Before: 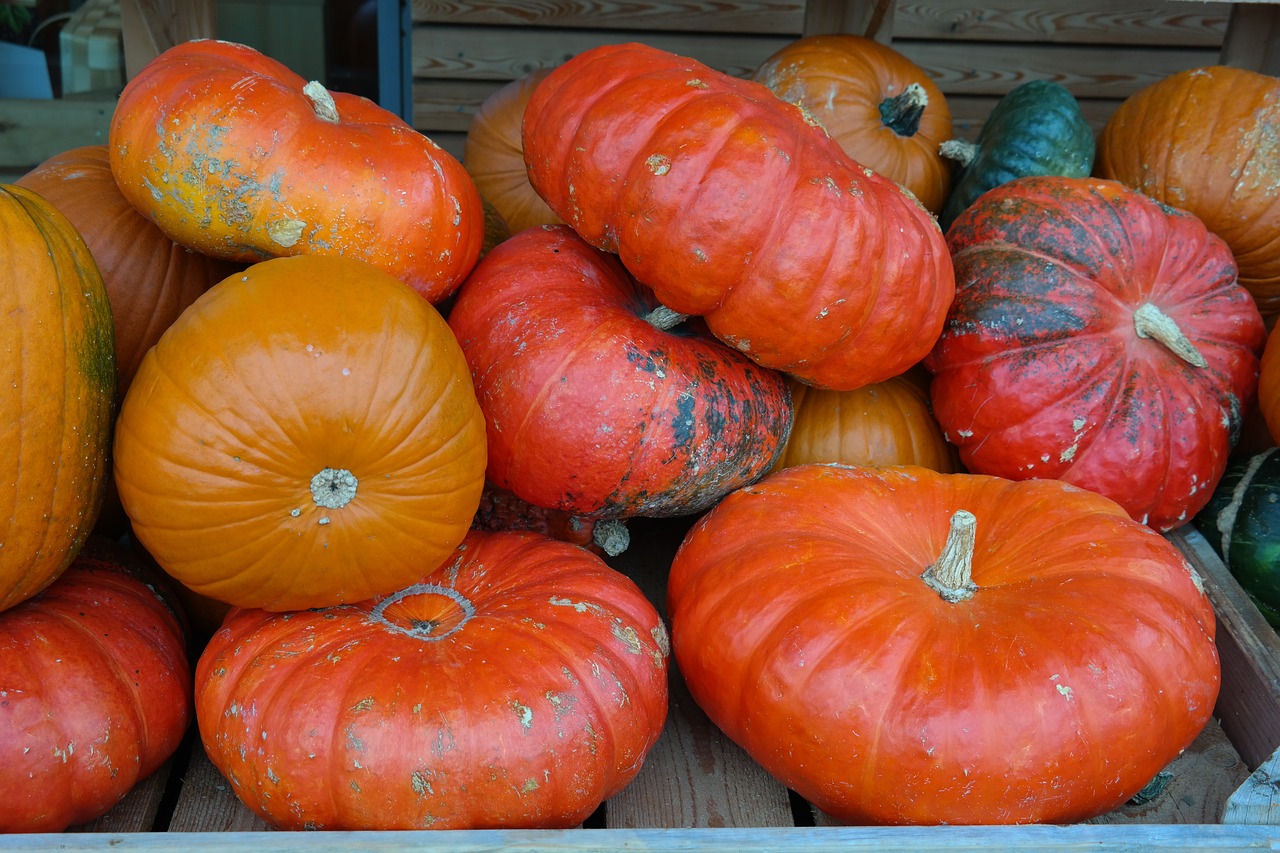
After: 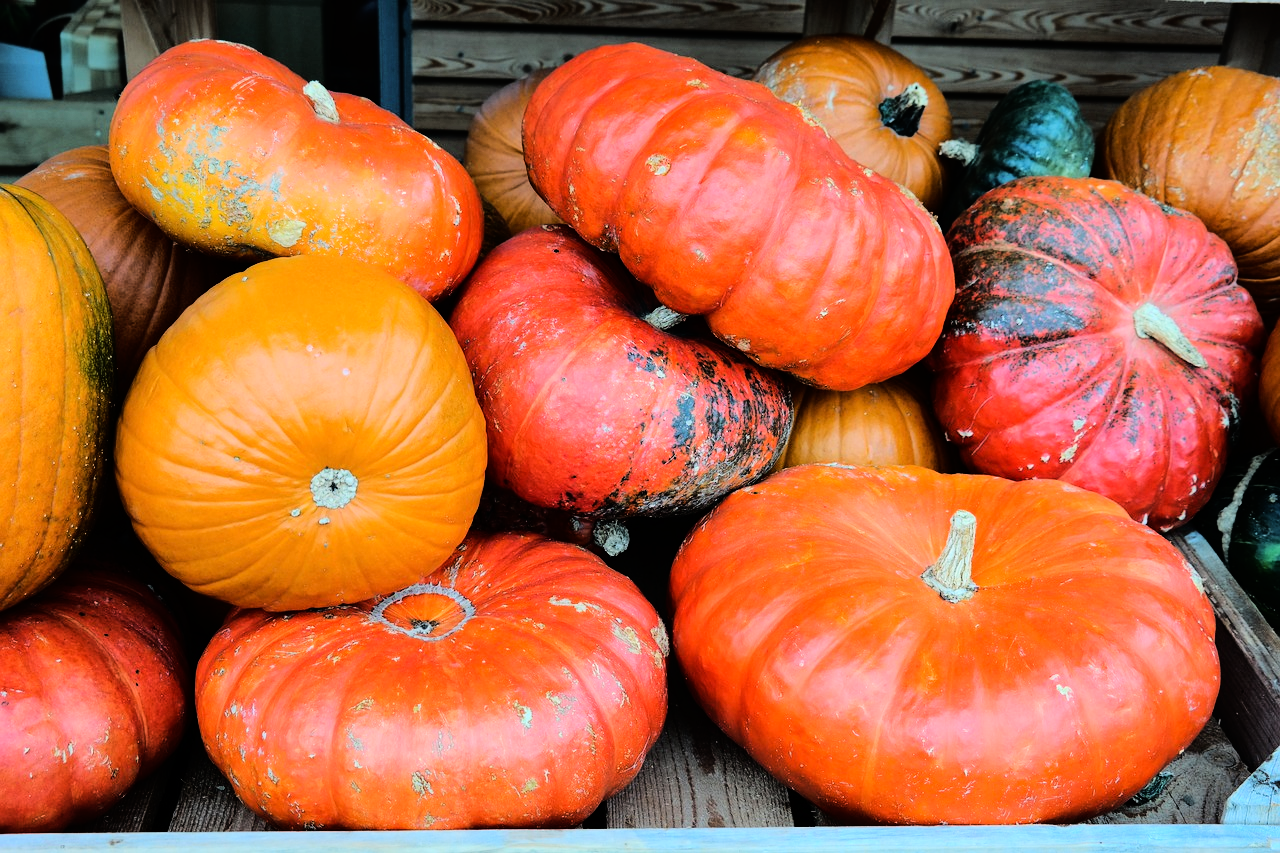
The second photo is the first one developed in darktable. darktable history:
base curve: curves: ch0 [(0, 0) (0.036, 0.01) (0.123, 0.254) (0.258, 0.504) (0.507, 0.748) (1, 1)]
